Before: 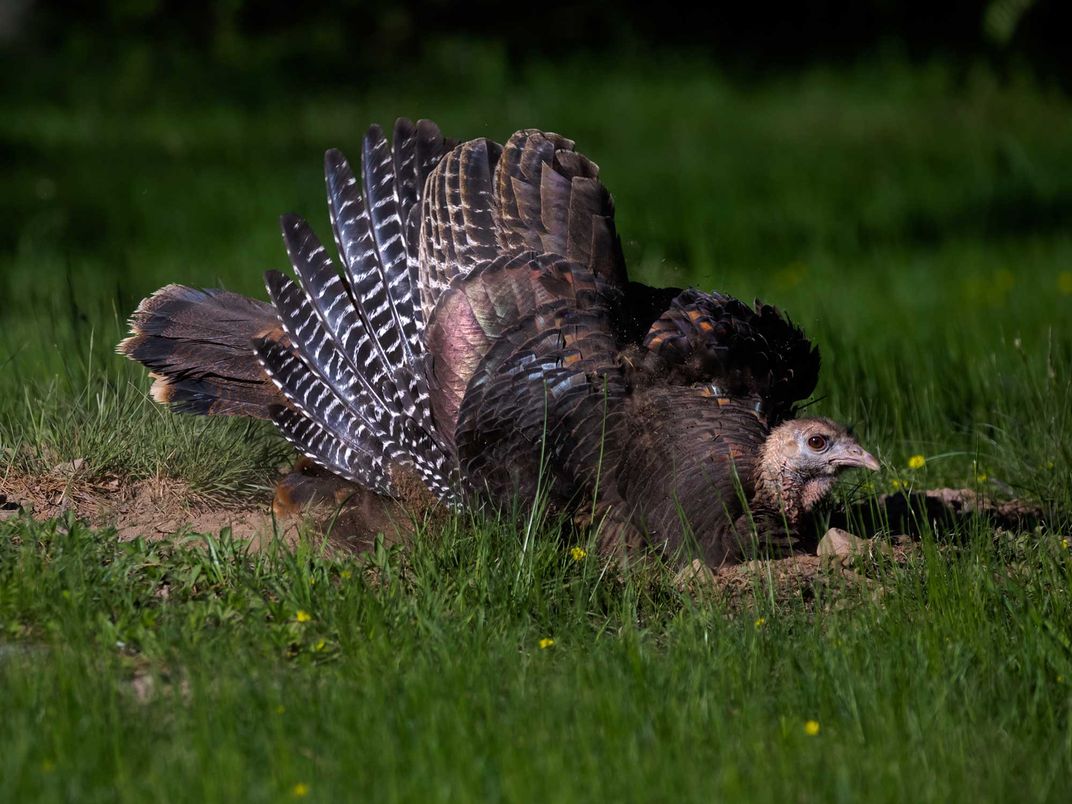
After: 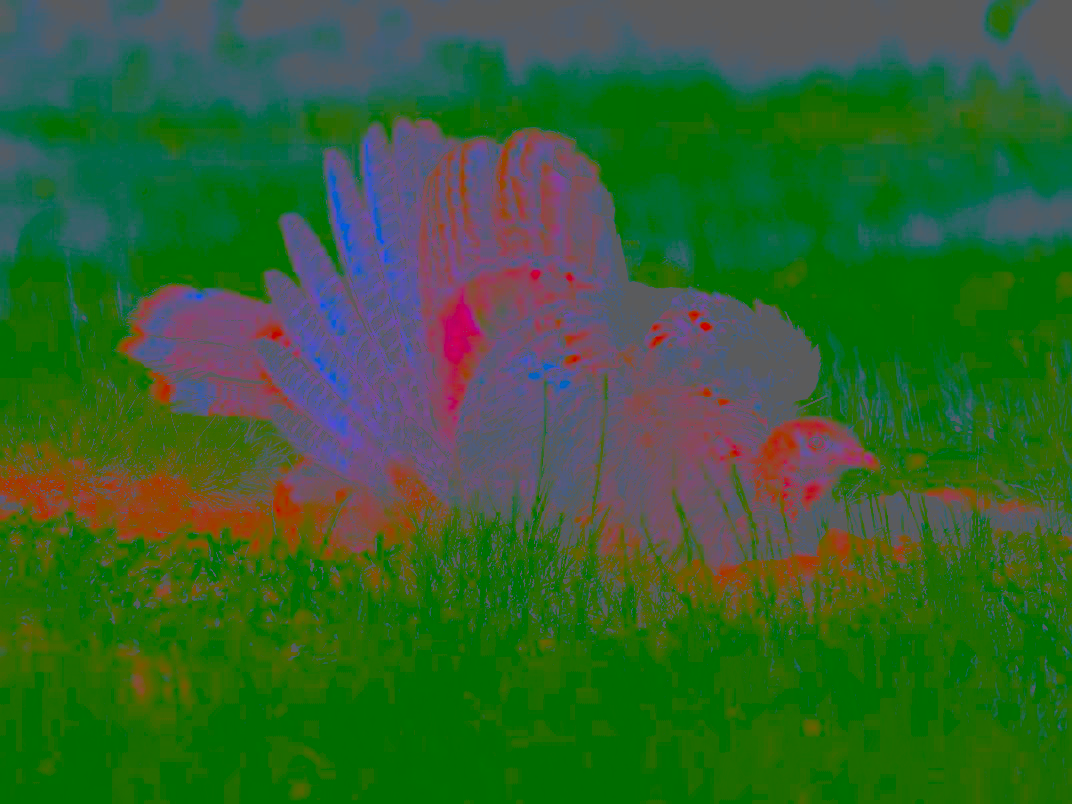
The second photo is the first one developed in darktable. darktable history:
tone equalizer: -8 EV -0.382 EV, -7 EV -0.384 EV, -6 EV -0.373 EV, -5 EV -0.217 EV, -3 EV 0.203 EV, -2 EV 0.346 EV, -1 EV 0.381 EV, +0 EV 0.4 EV
color balance rgb: global offset › chroma 0.102%, global offset › hue 250.26°, linear chroma grading › global chroma 49.767%, perceptual saturation grading › global saturation 30.566%, global vibrance 20%
sharpen: amount 0.888
contrast brightness saturation: contrast -0.987, brightness -0.173, saturation 0.741
